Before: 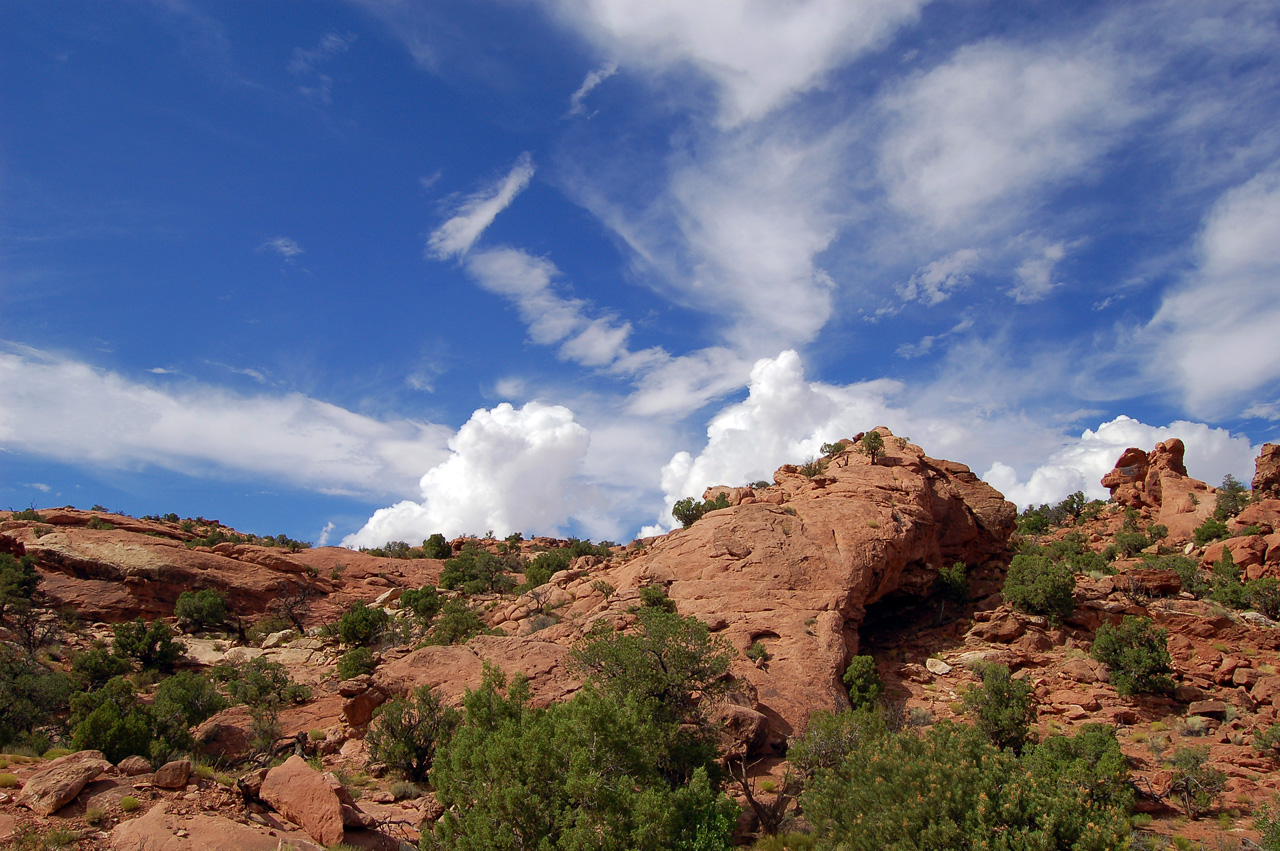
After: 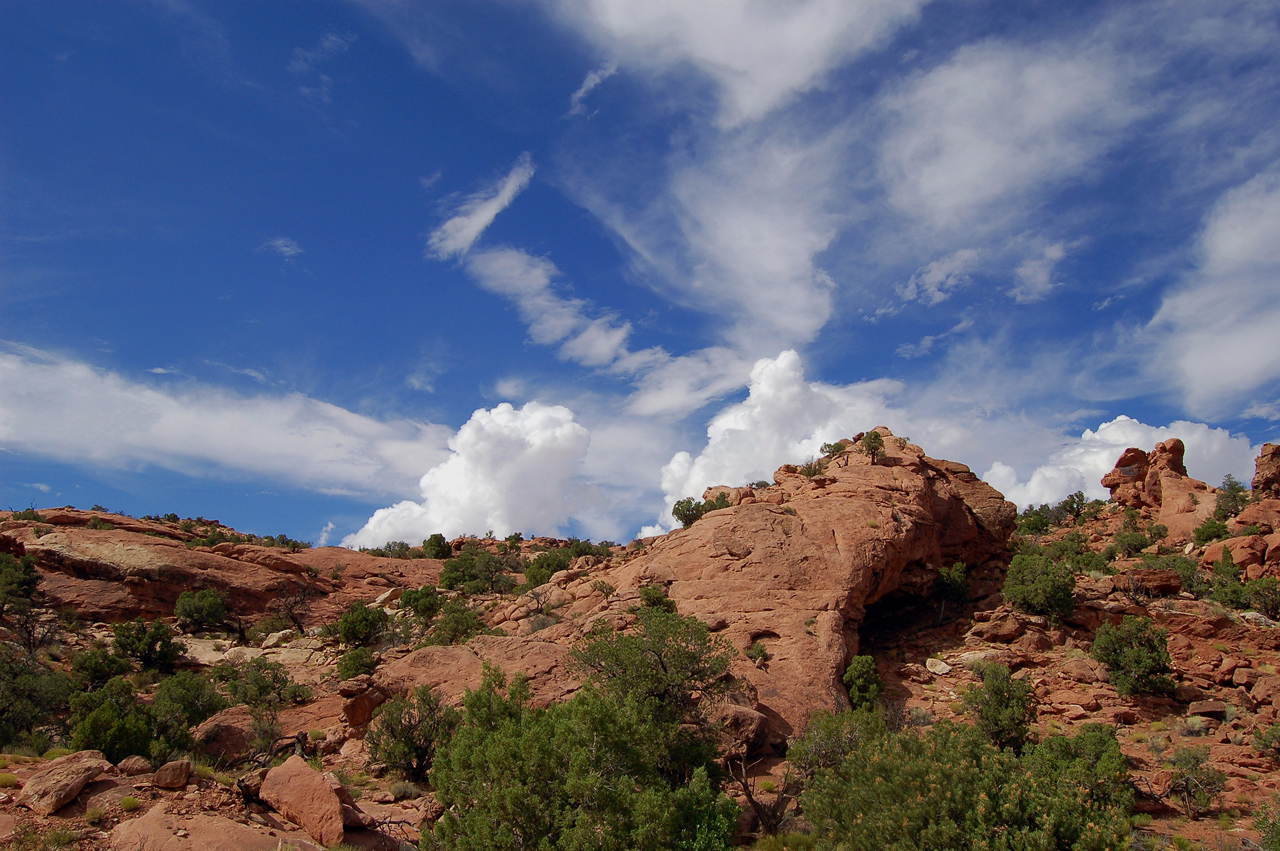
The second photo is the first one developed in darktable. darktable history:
exposure: exposure -0.278 EV, compensate highlight preservation false
